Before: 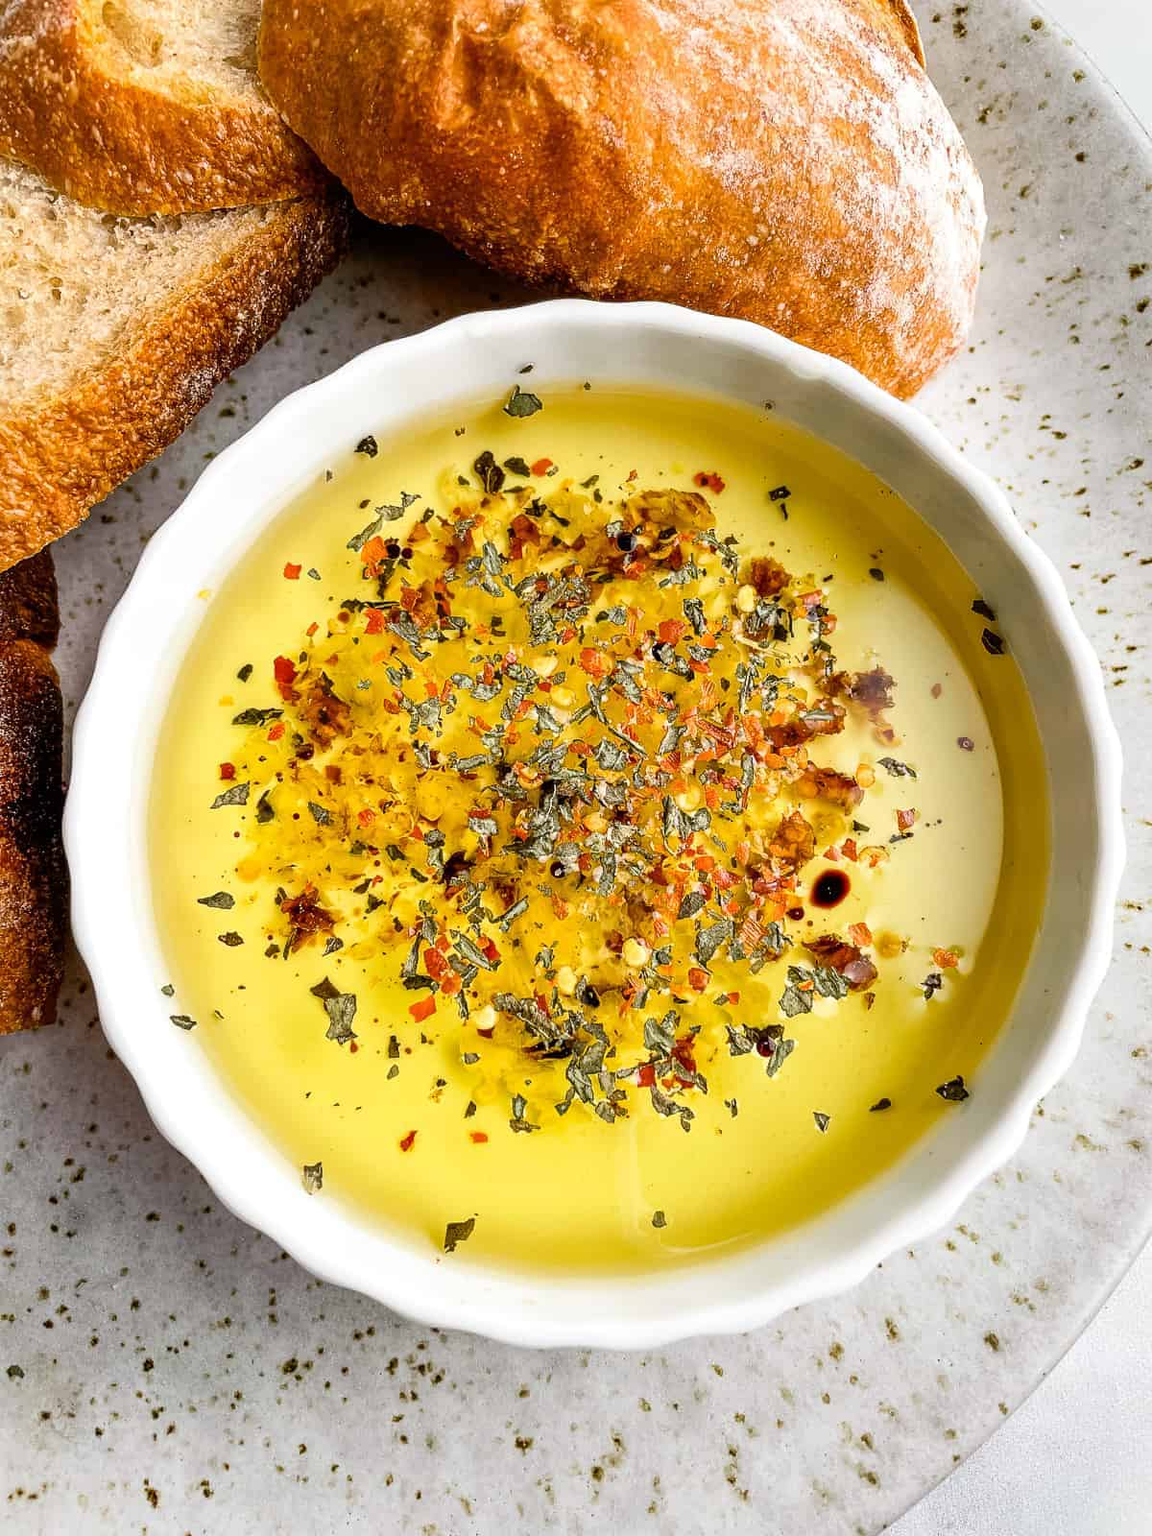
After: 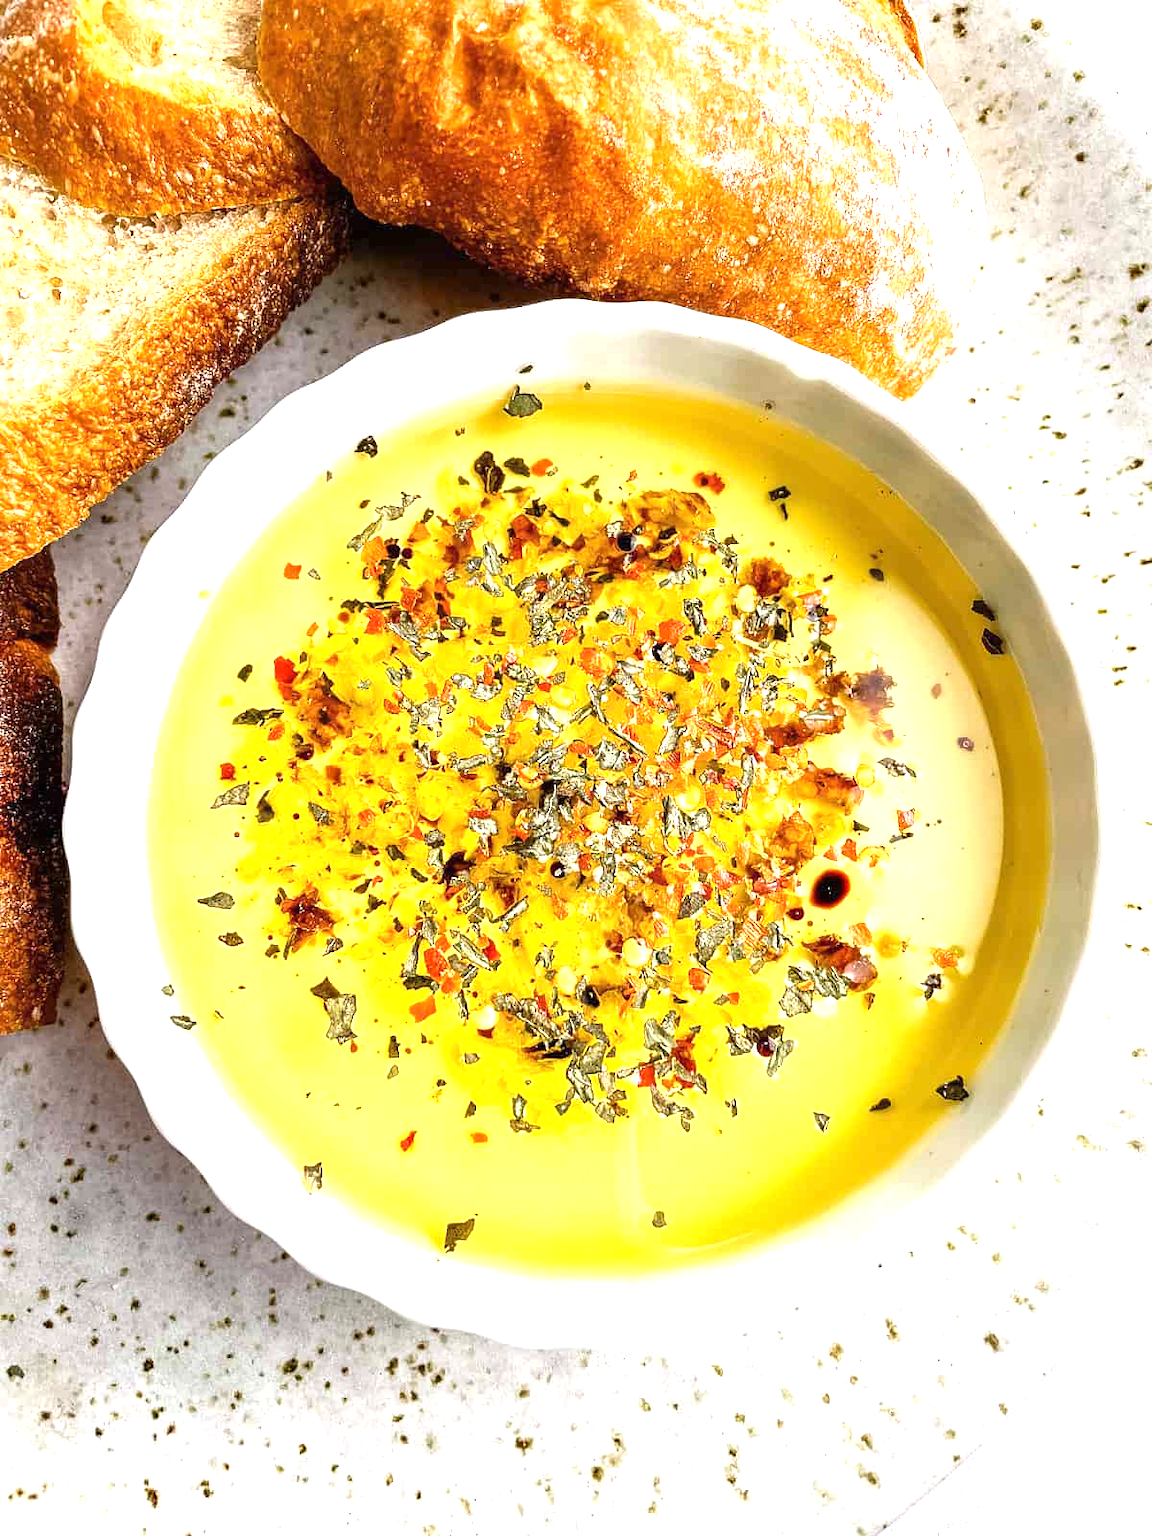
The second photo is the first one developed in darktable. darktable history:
exposure: black level correction 0, exposure 1 EV, compensate highlight preservation false
tone equalizer: edges refinement/feathering 500, mask exposure compensation -1.57 EV, preserve details no
